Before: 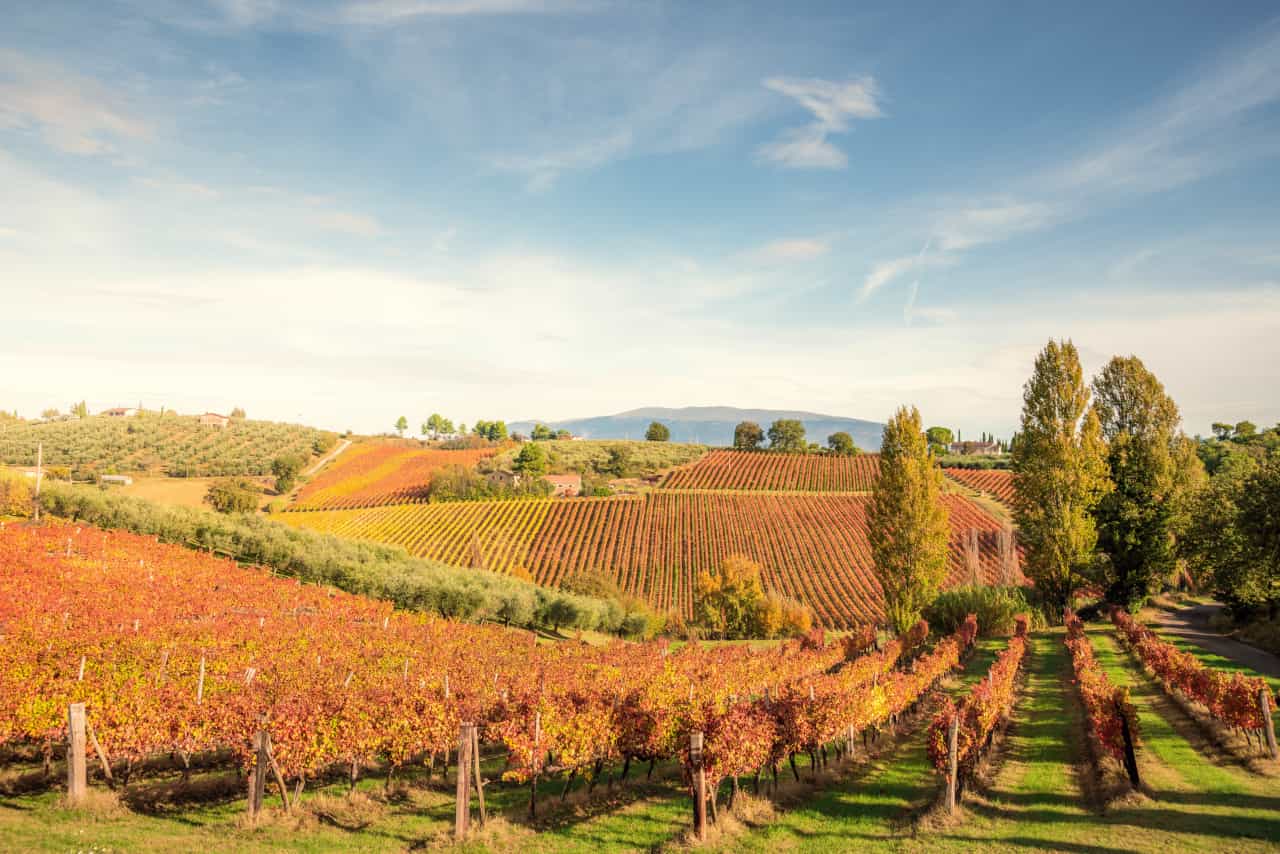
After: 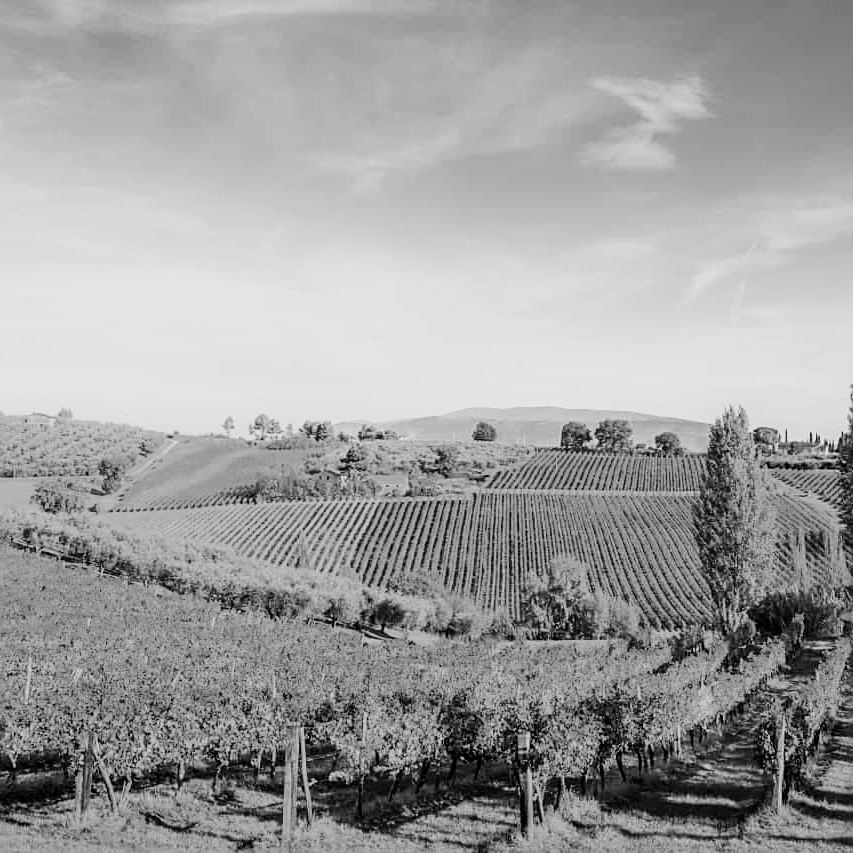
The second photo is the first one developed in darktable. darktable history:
sigmoid: contrast 1.7
monochrome: on, module defaults
crop and rotate: left 13.537%, right 19.796%
sharpen: on, module defaults
color balance rgb: perceptual saturation grading › global saturation 100%
